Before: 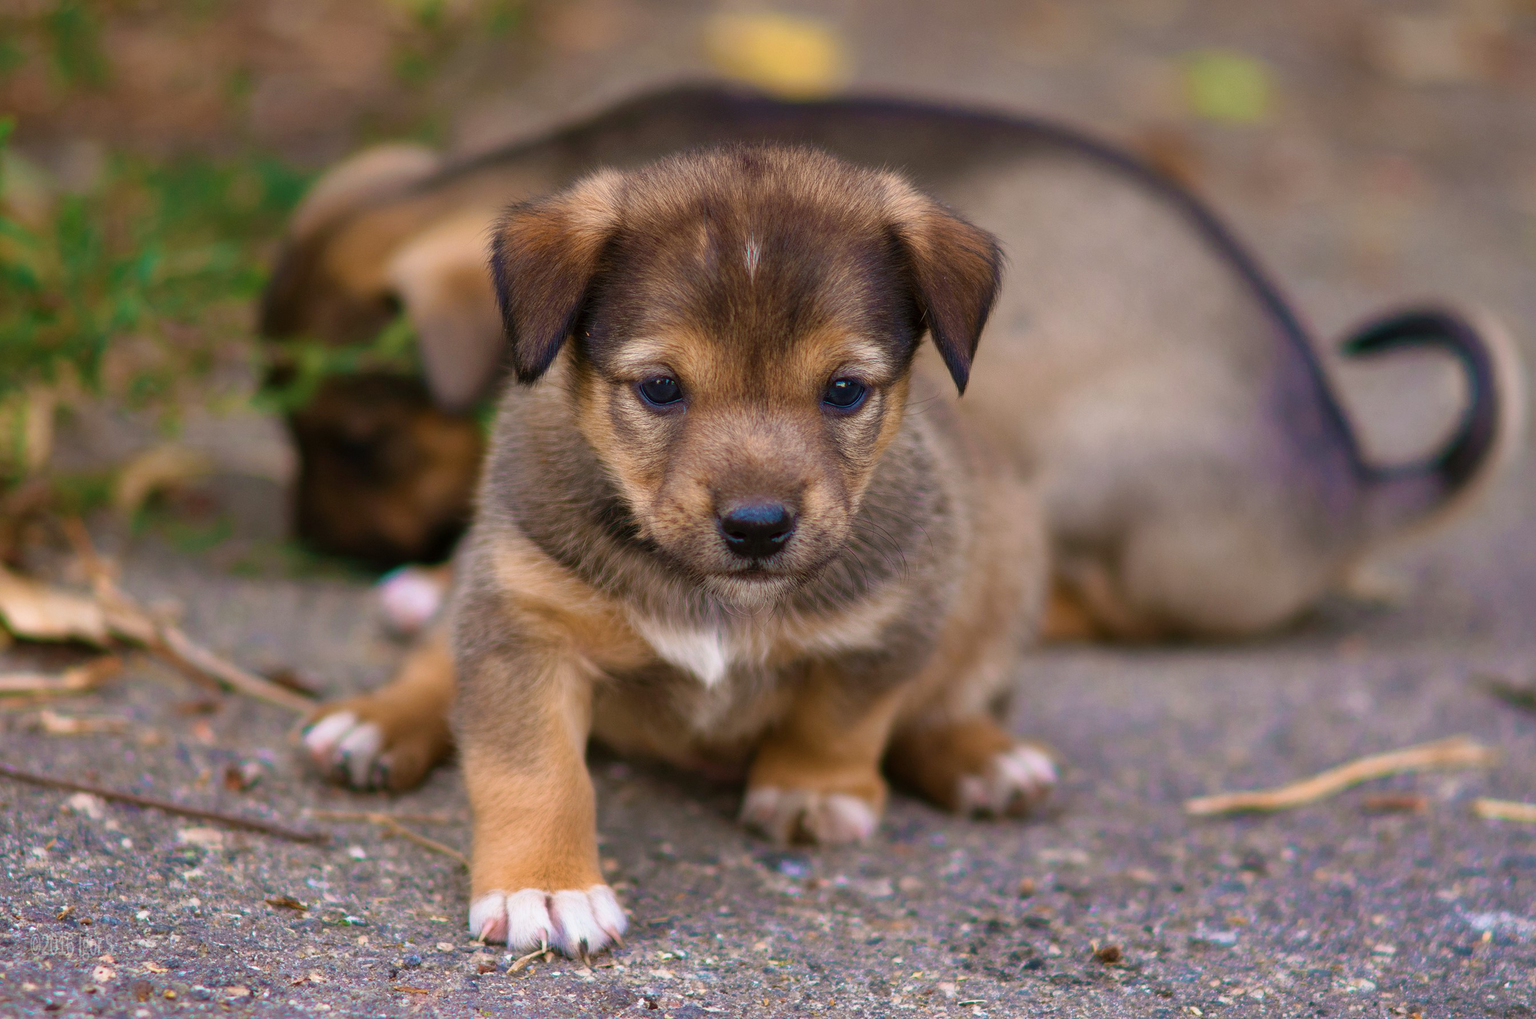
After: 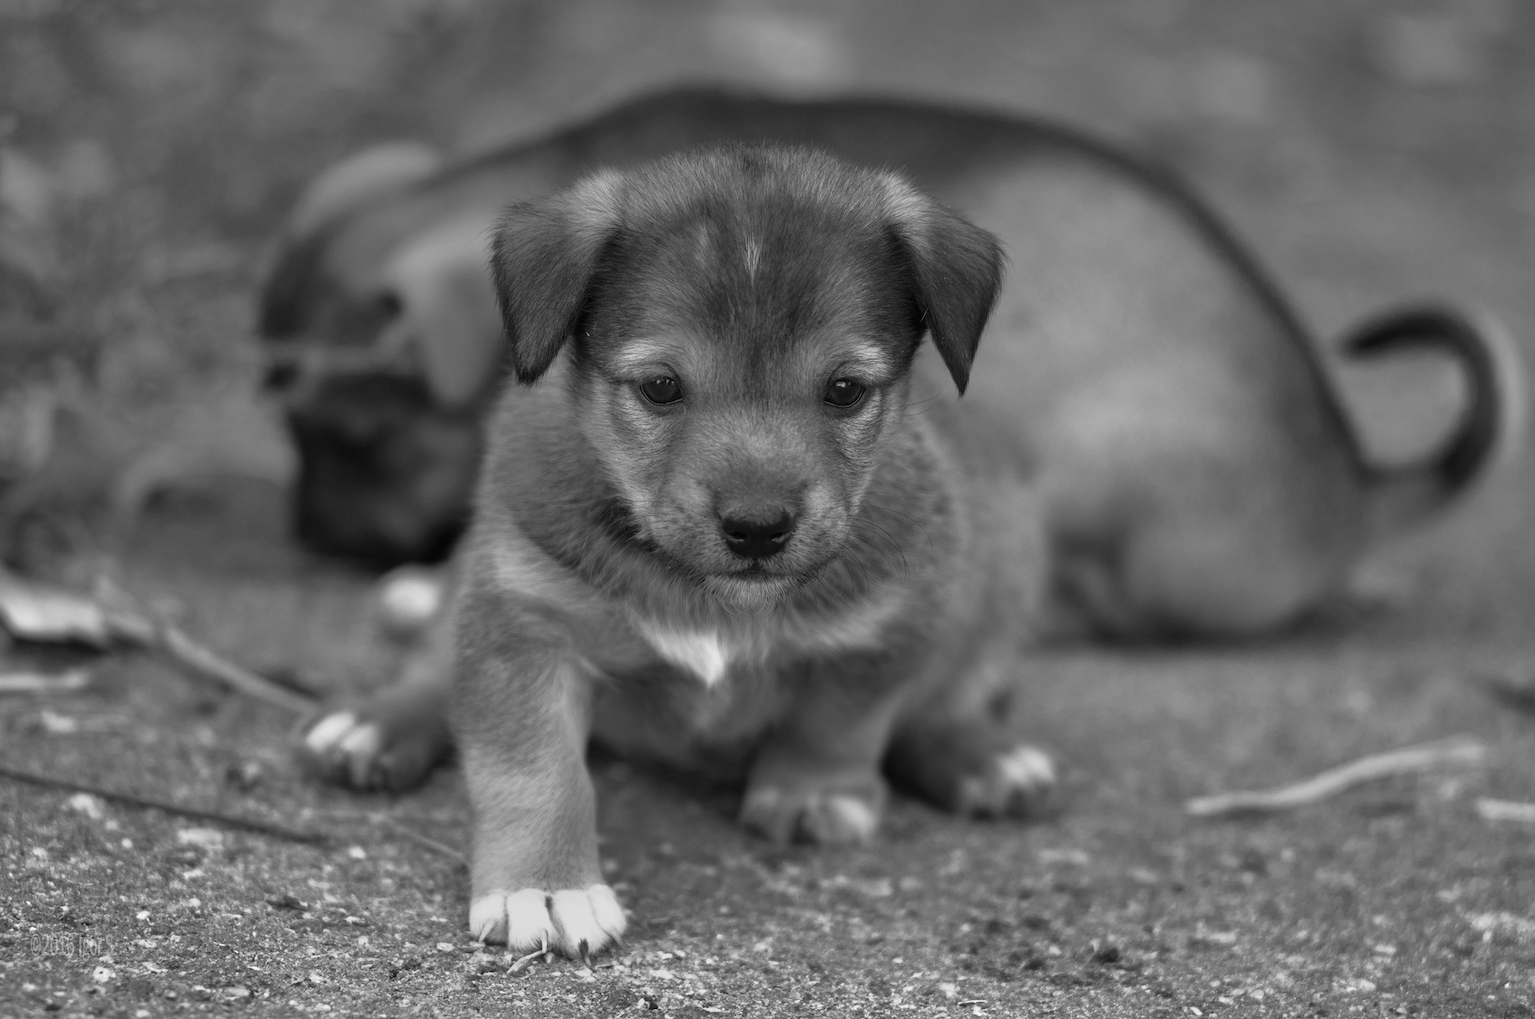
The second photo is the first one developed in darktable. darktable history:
monochrome: a 0, b 0, size 0.5, highlights 0.57
tone equalizer: -7 EV -0.63 EV, -6 EV 1 EV, -5 EV -0.45 EV, -4 EV 0.43 EV, -3 EV 0.41 EV, -2 EV 0.15 EV, -1 EV -0.15 EV, +0 EV -0.39 EV, smoothing diameter 25%, edges refinement/feathering 10, preserve details guided filter
